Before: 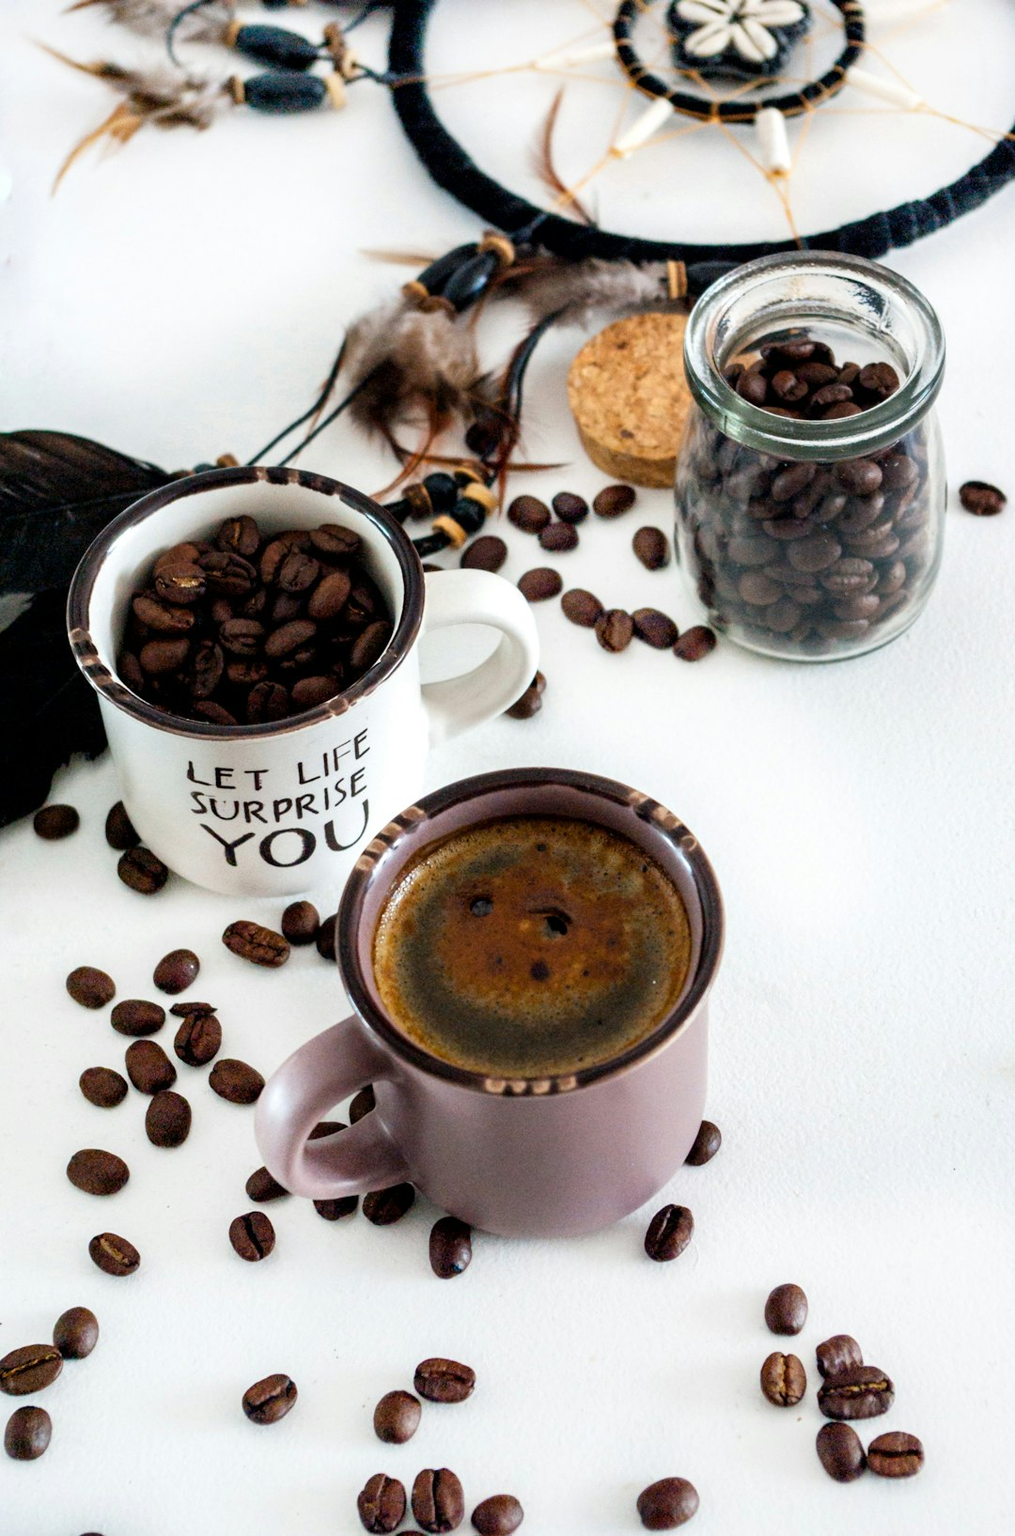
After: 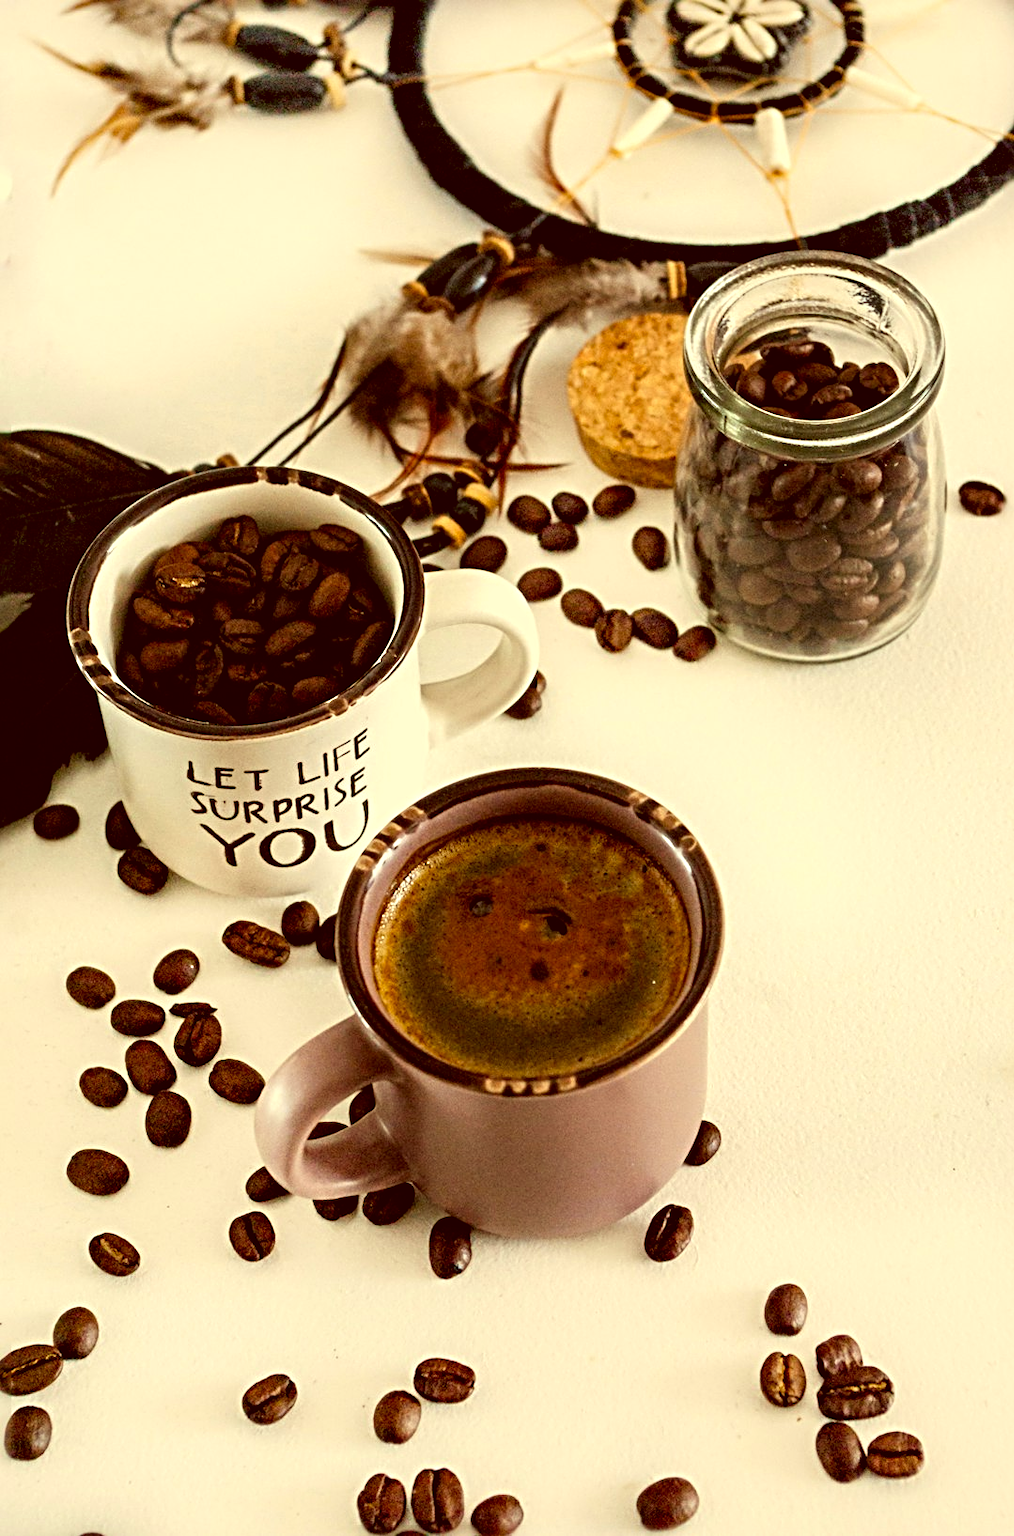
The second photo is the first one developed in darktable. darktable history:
sharpen: radius 4.883
color correction: highlights a* 1.12, highlights b* 24.26, shadows a* 15.58, shadows b* 24.26
color balance rgb: on, module defaults
